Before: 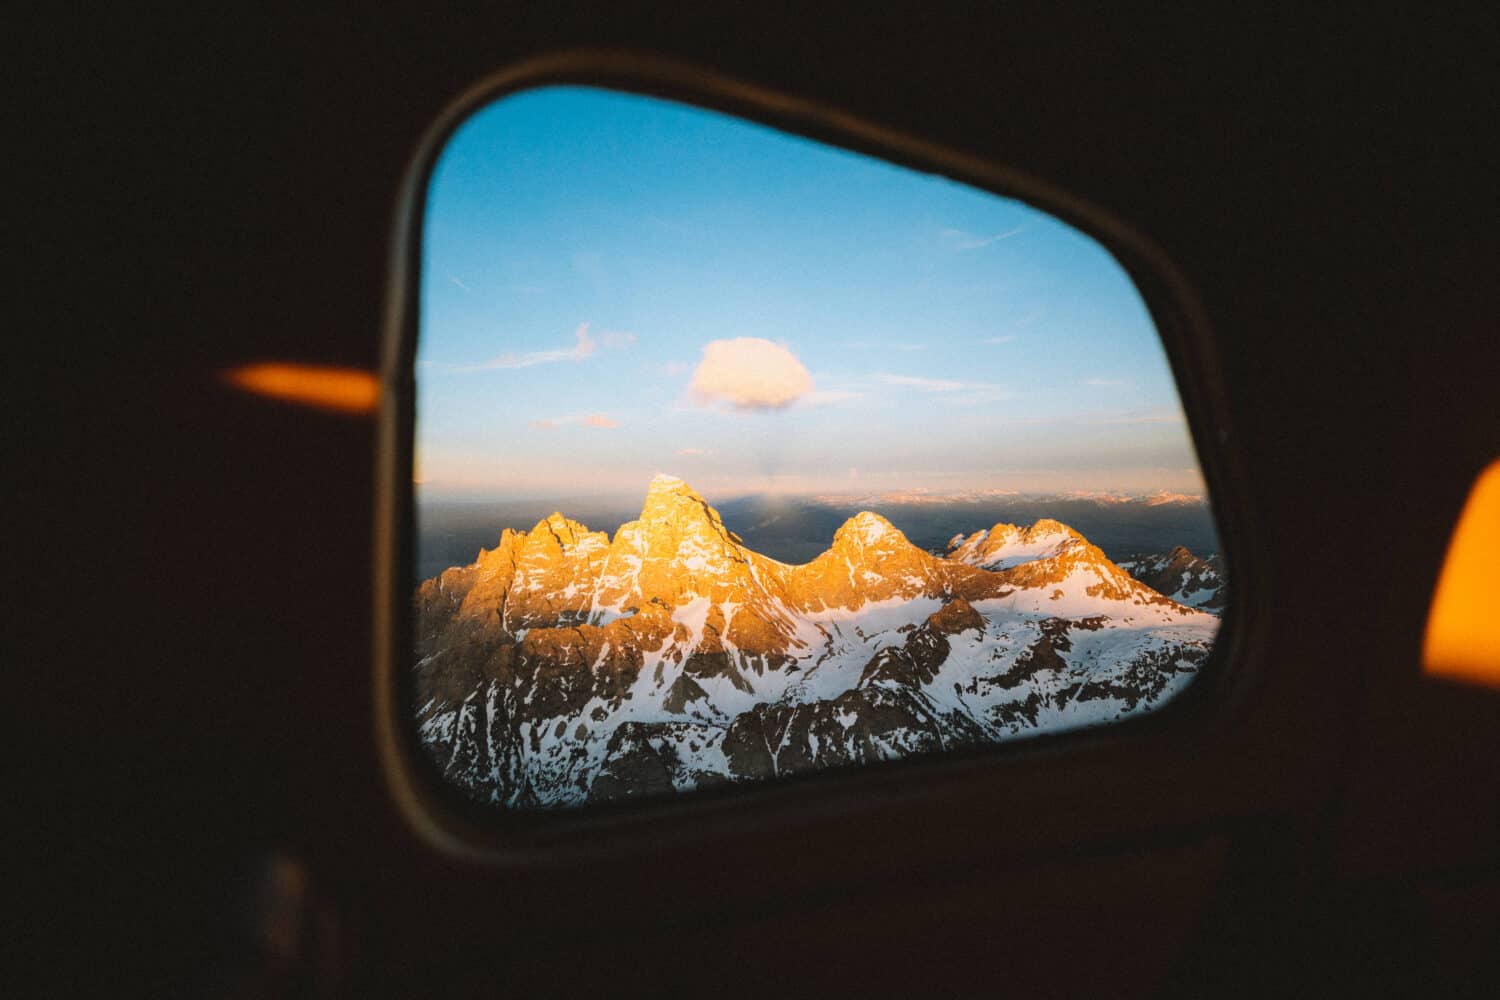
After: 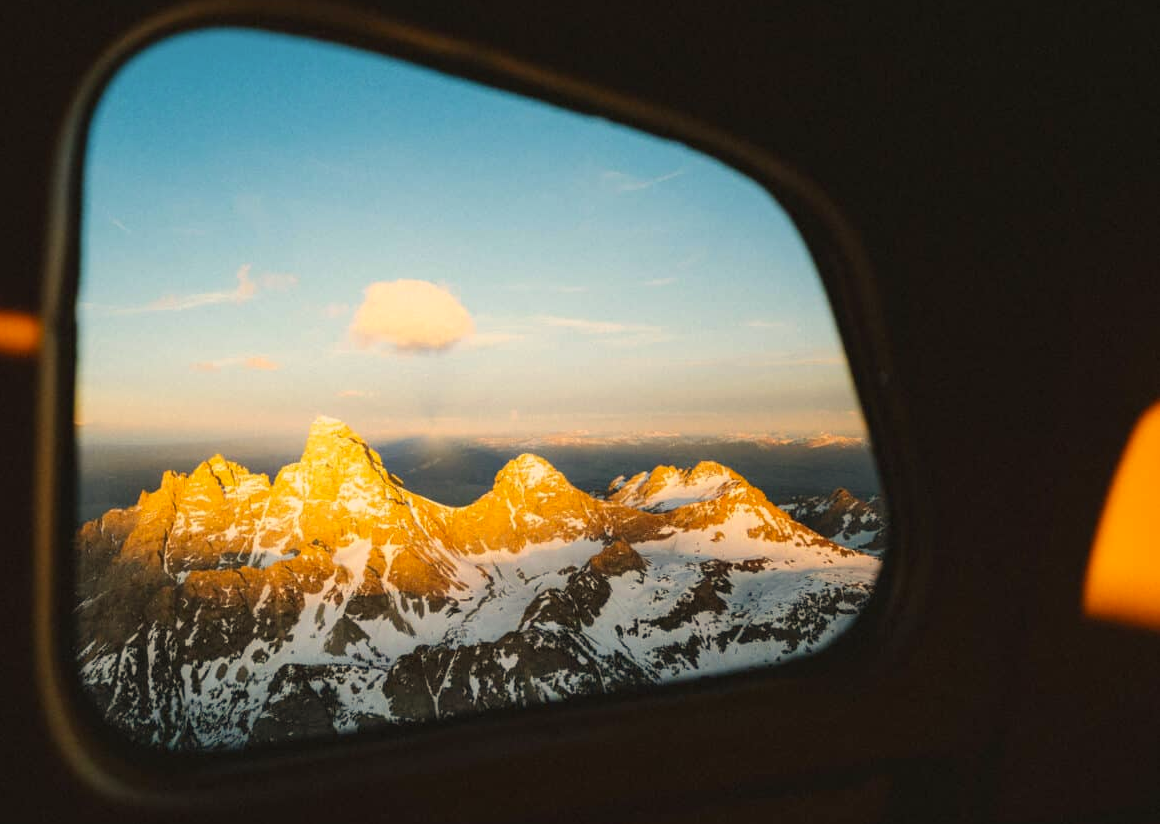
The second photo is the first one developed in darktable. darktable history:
crop: left 22.633%, top 5.866%, bottom 11.703%
color correction: highlights a* 1.4, highlights b* 17.31
